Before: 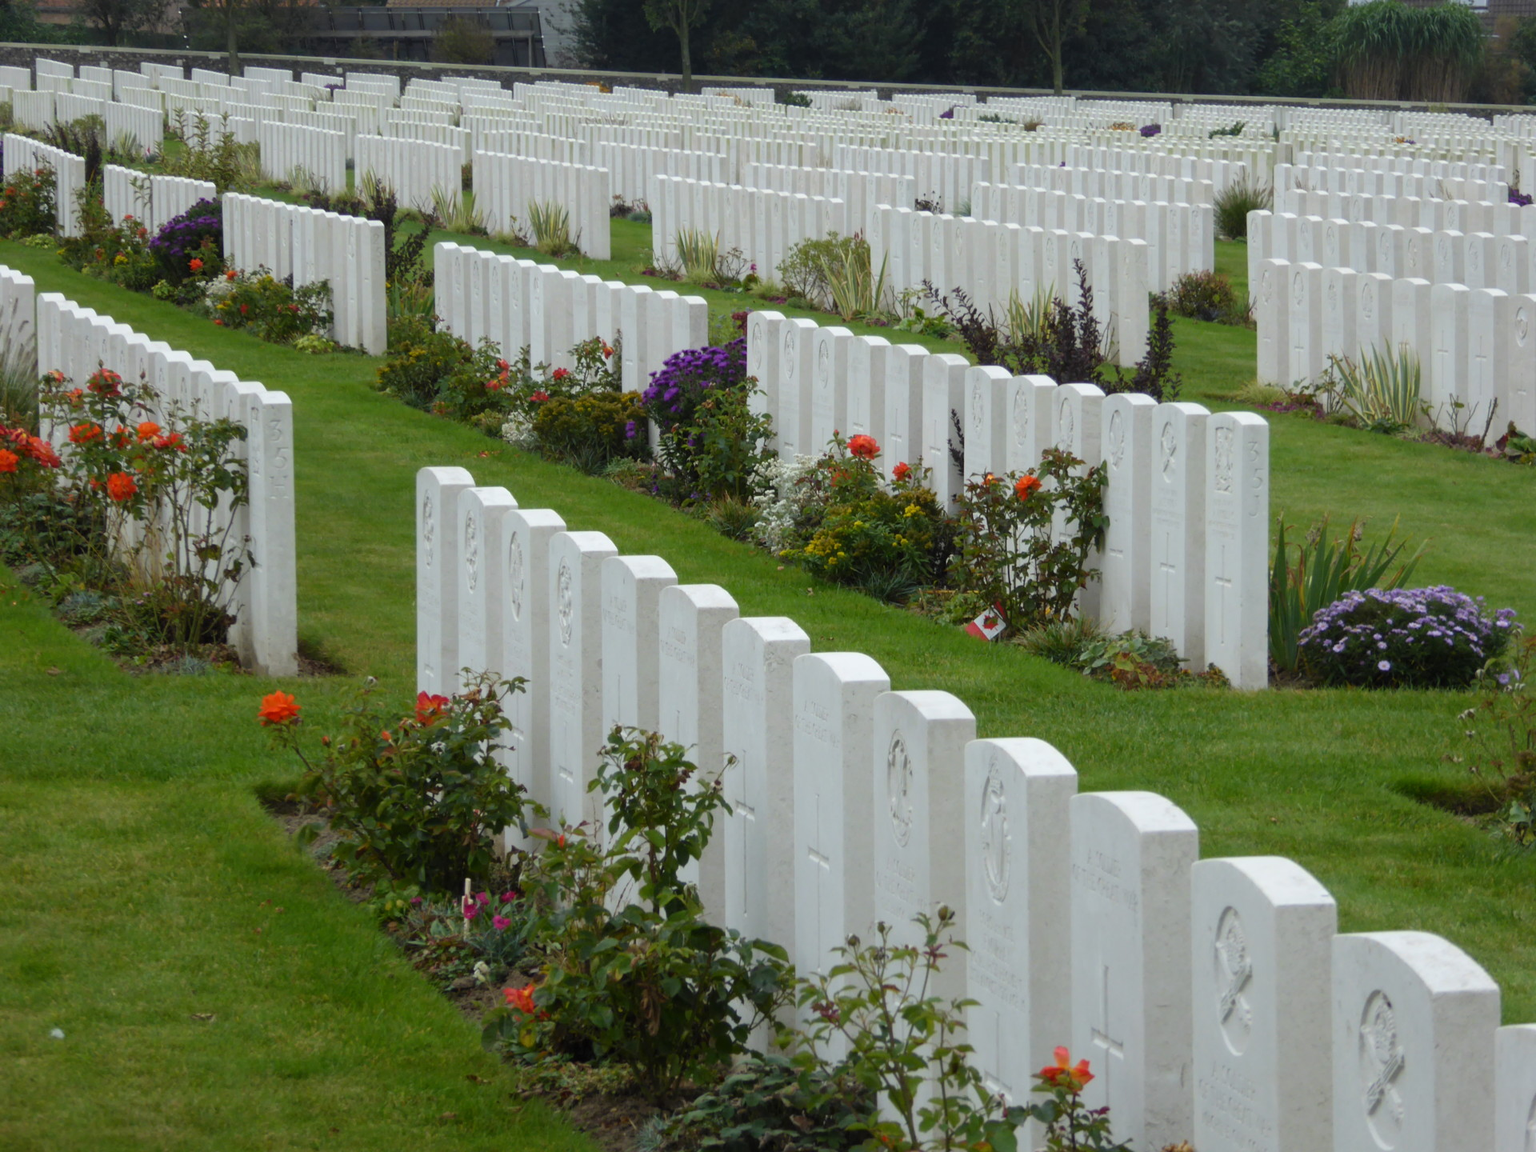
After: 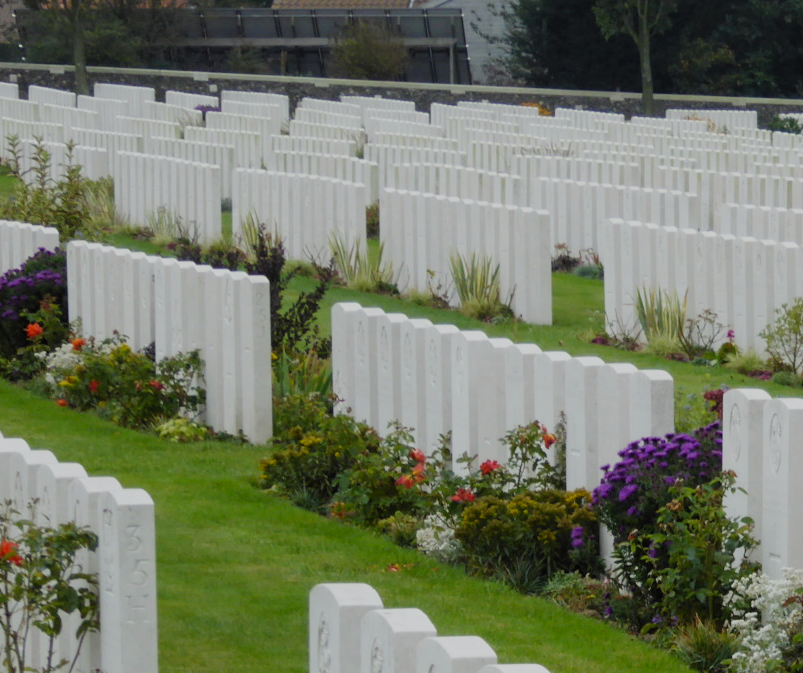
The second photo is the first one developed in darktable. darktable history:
exposure: exposure 0.195 EV, compensate highlight preservation false
crop and rotate: left 11.012%, top 0.063%, right 47.133%, bottom 53.182%
filmic rgb: black relative exposure -7.65 EV, white relative exposure 4.56 EV, hardness 3.61, preserve chrominance no, color science v5 (2021), contrast in shadows safe, contrast in highlights safe
